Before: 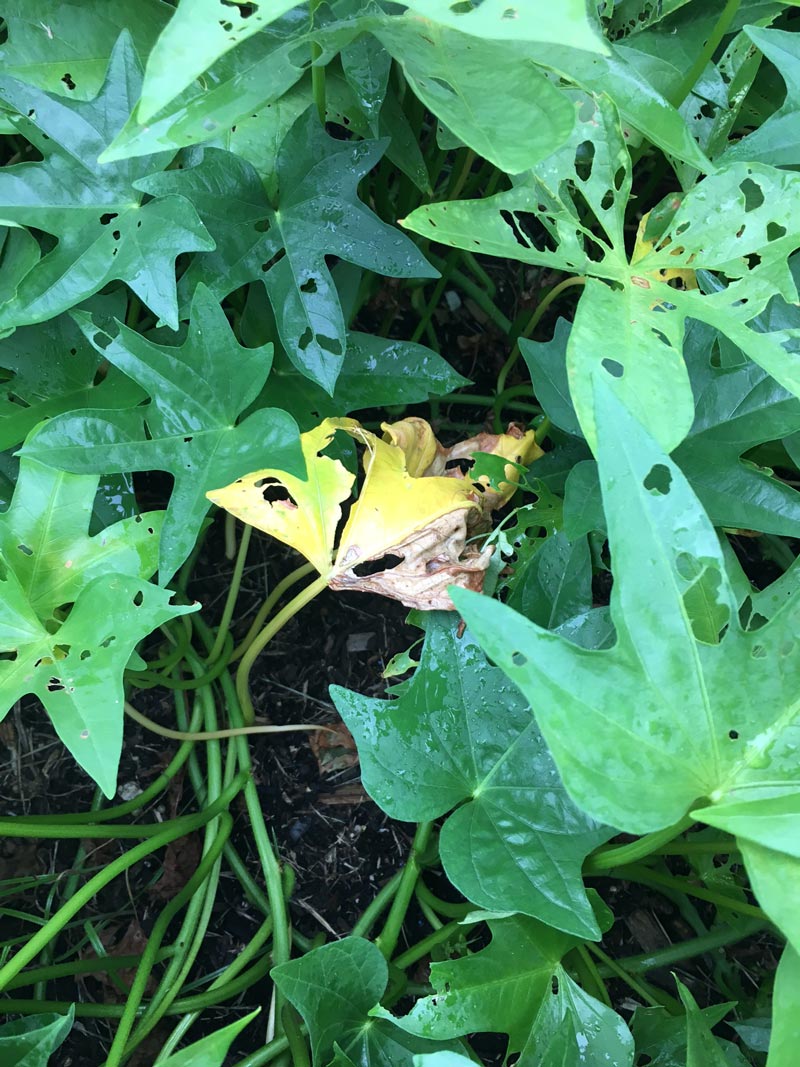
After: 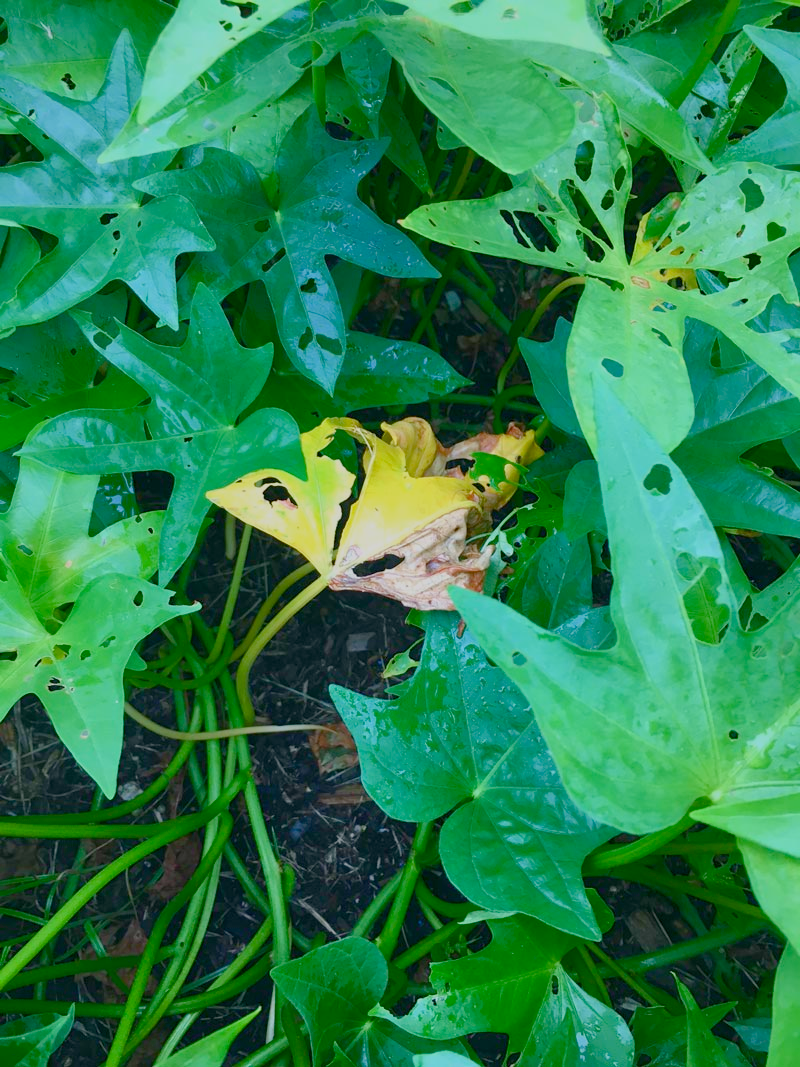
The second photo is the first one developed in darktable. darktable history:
color balance rgb: perceptual saturation grading › global saturation 34.974%, perceptual saturation grading › highlights -29.84%, perceptual saturation grading › shadows 35.757%, global vibrance 24.375%, contrast -24.657%
